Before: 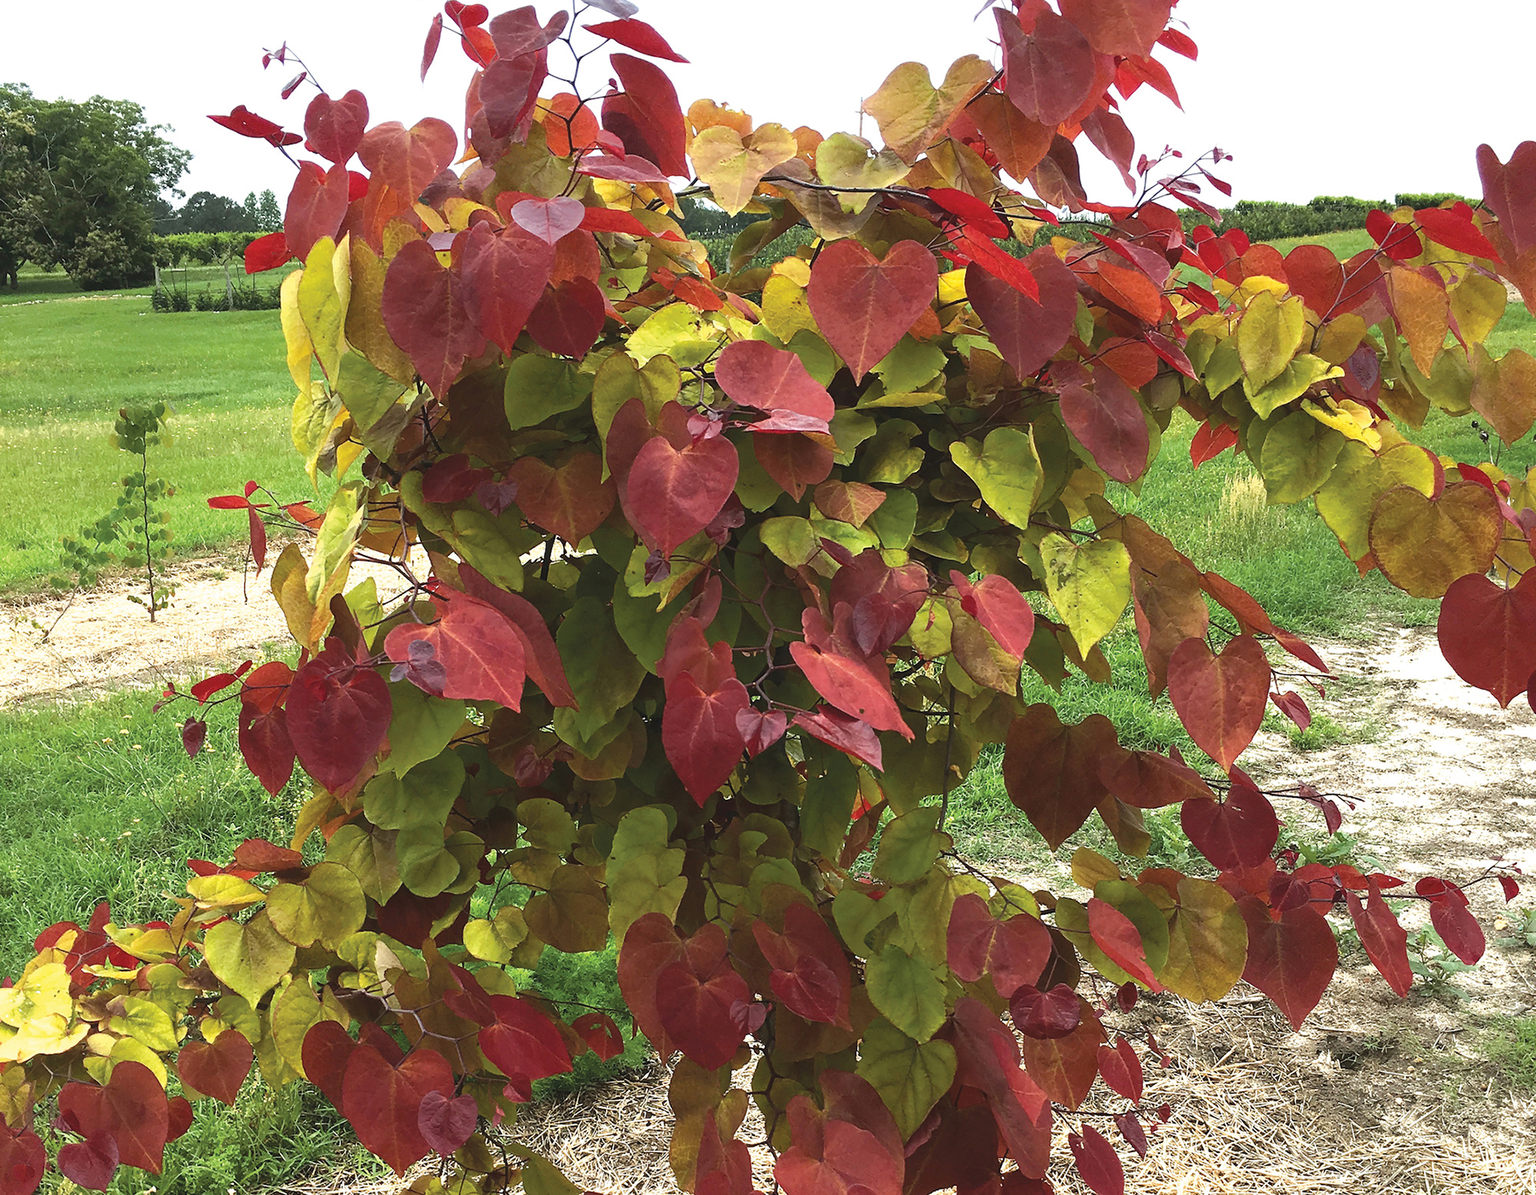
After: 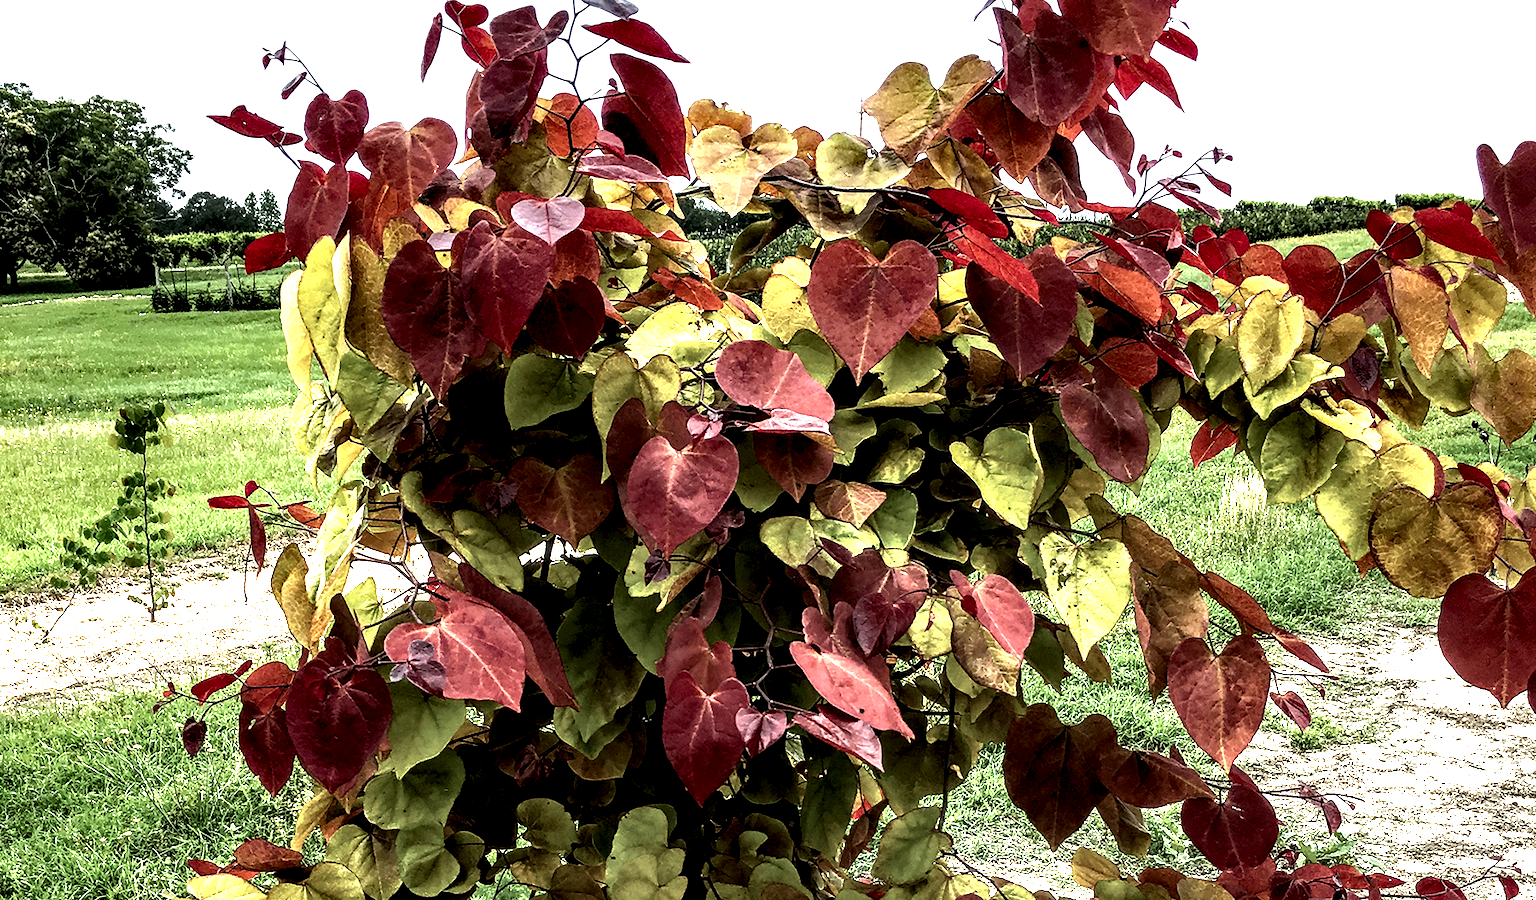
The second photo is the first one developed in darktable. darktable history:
crop: bottom 24.614%
local contrast: highlights 116%, shadows 45%, detail 291%
